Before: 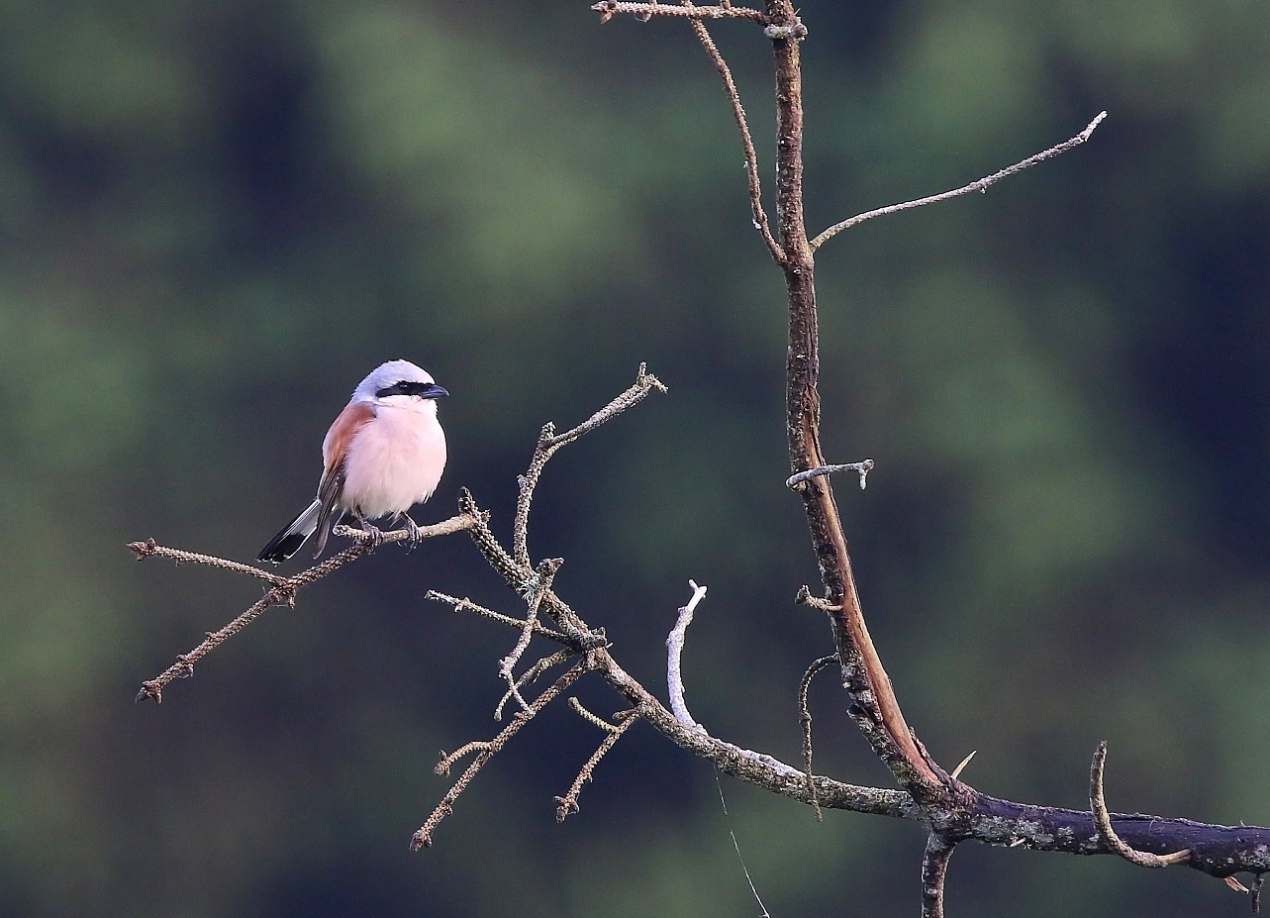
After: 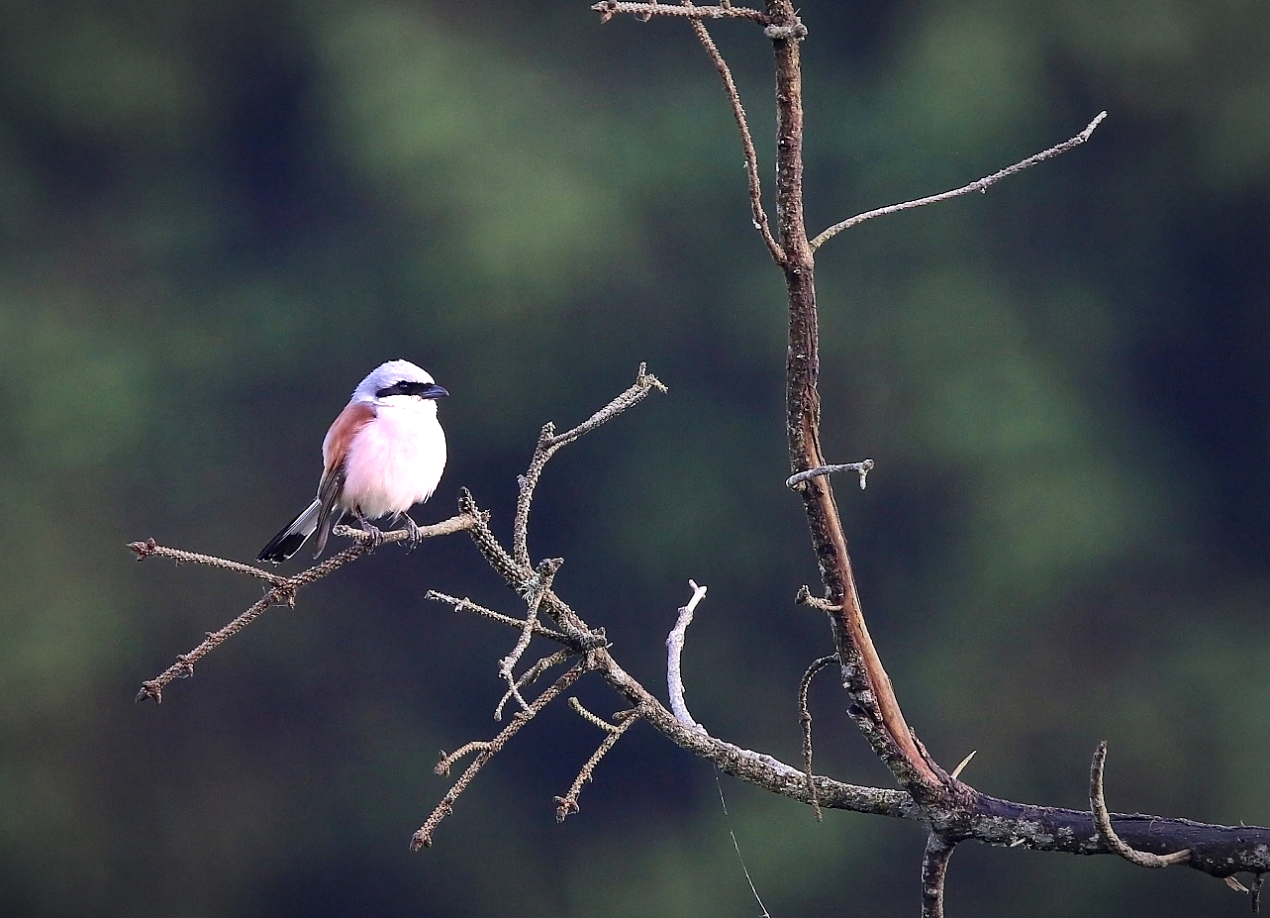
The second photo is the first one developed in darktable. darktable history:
vignetting: fall-off radius 70%, automatic ratio true
haze removal: compatibility mode true, adaptive false
